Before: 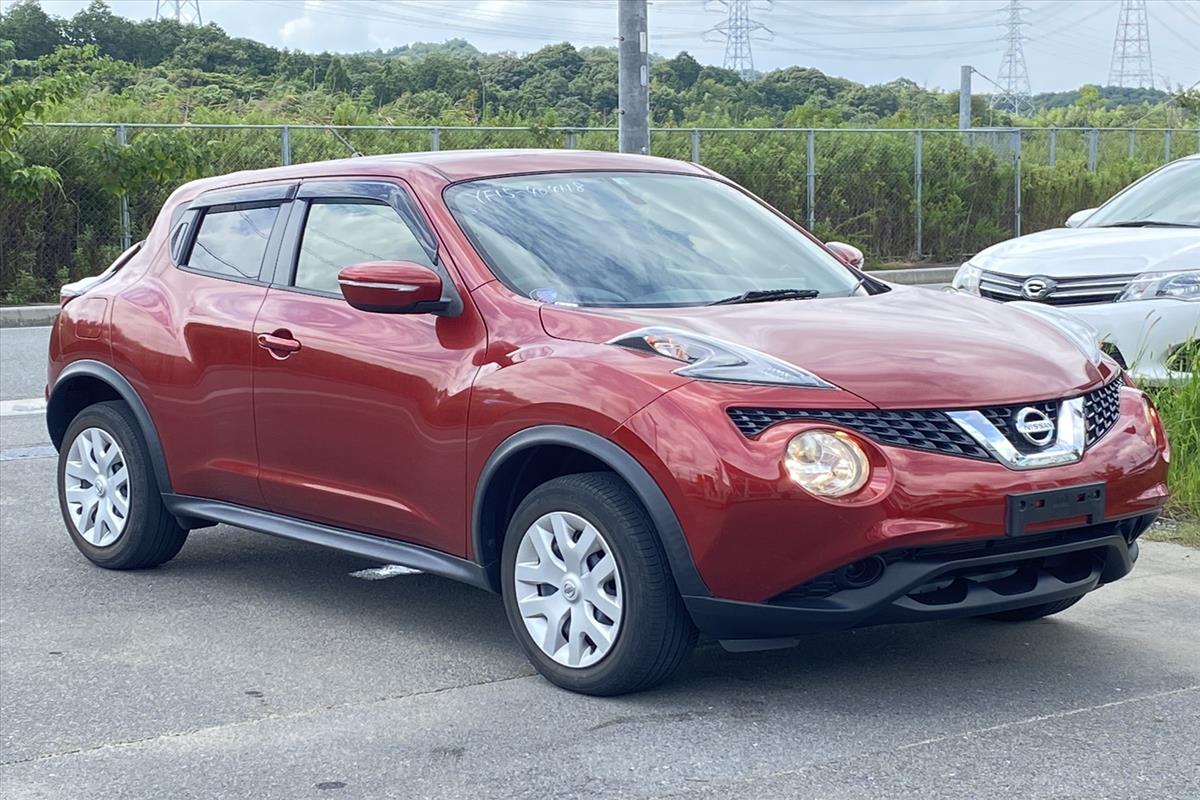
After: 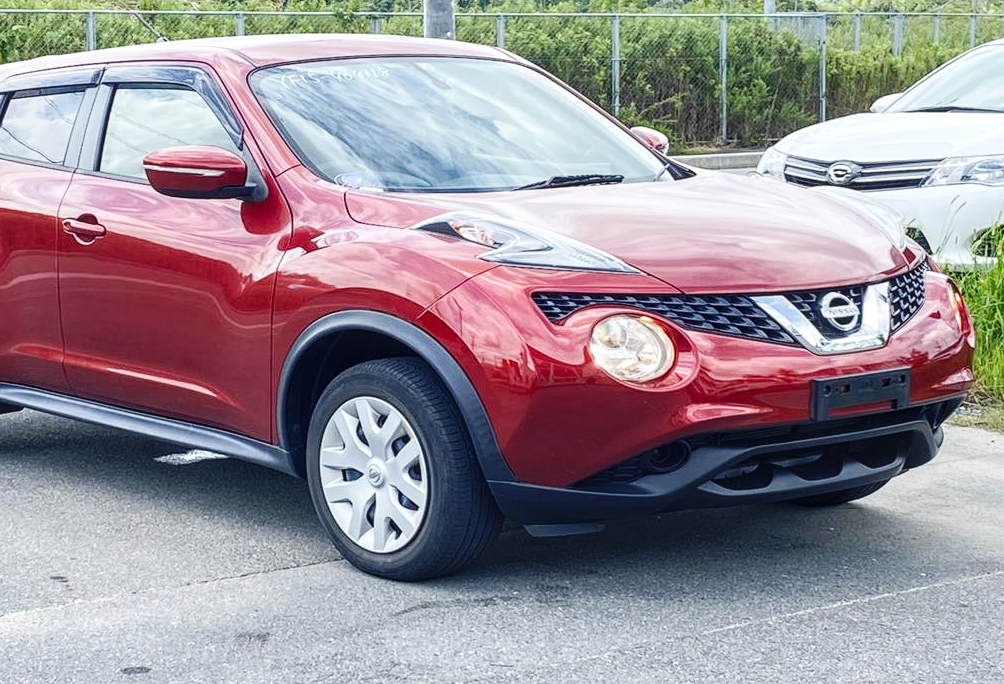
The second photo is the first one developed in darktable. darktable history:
local contrast: detail 130%
base curve: curves: ch0 [(0, 0) (0.032, 0.025) (0.121, 0.166) (0.206, 0.329) (0.605, 0.79) (1, 1)], preserve colors none
exposure: black level correction -0.003, exposure 0.033 EV, compensate highlight preservation false
crop: left 16.297%, top 14.456%
